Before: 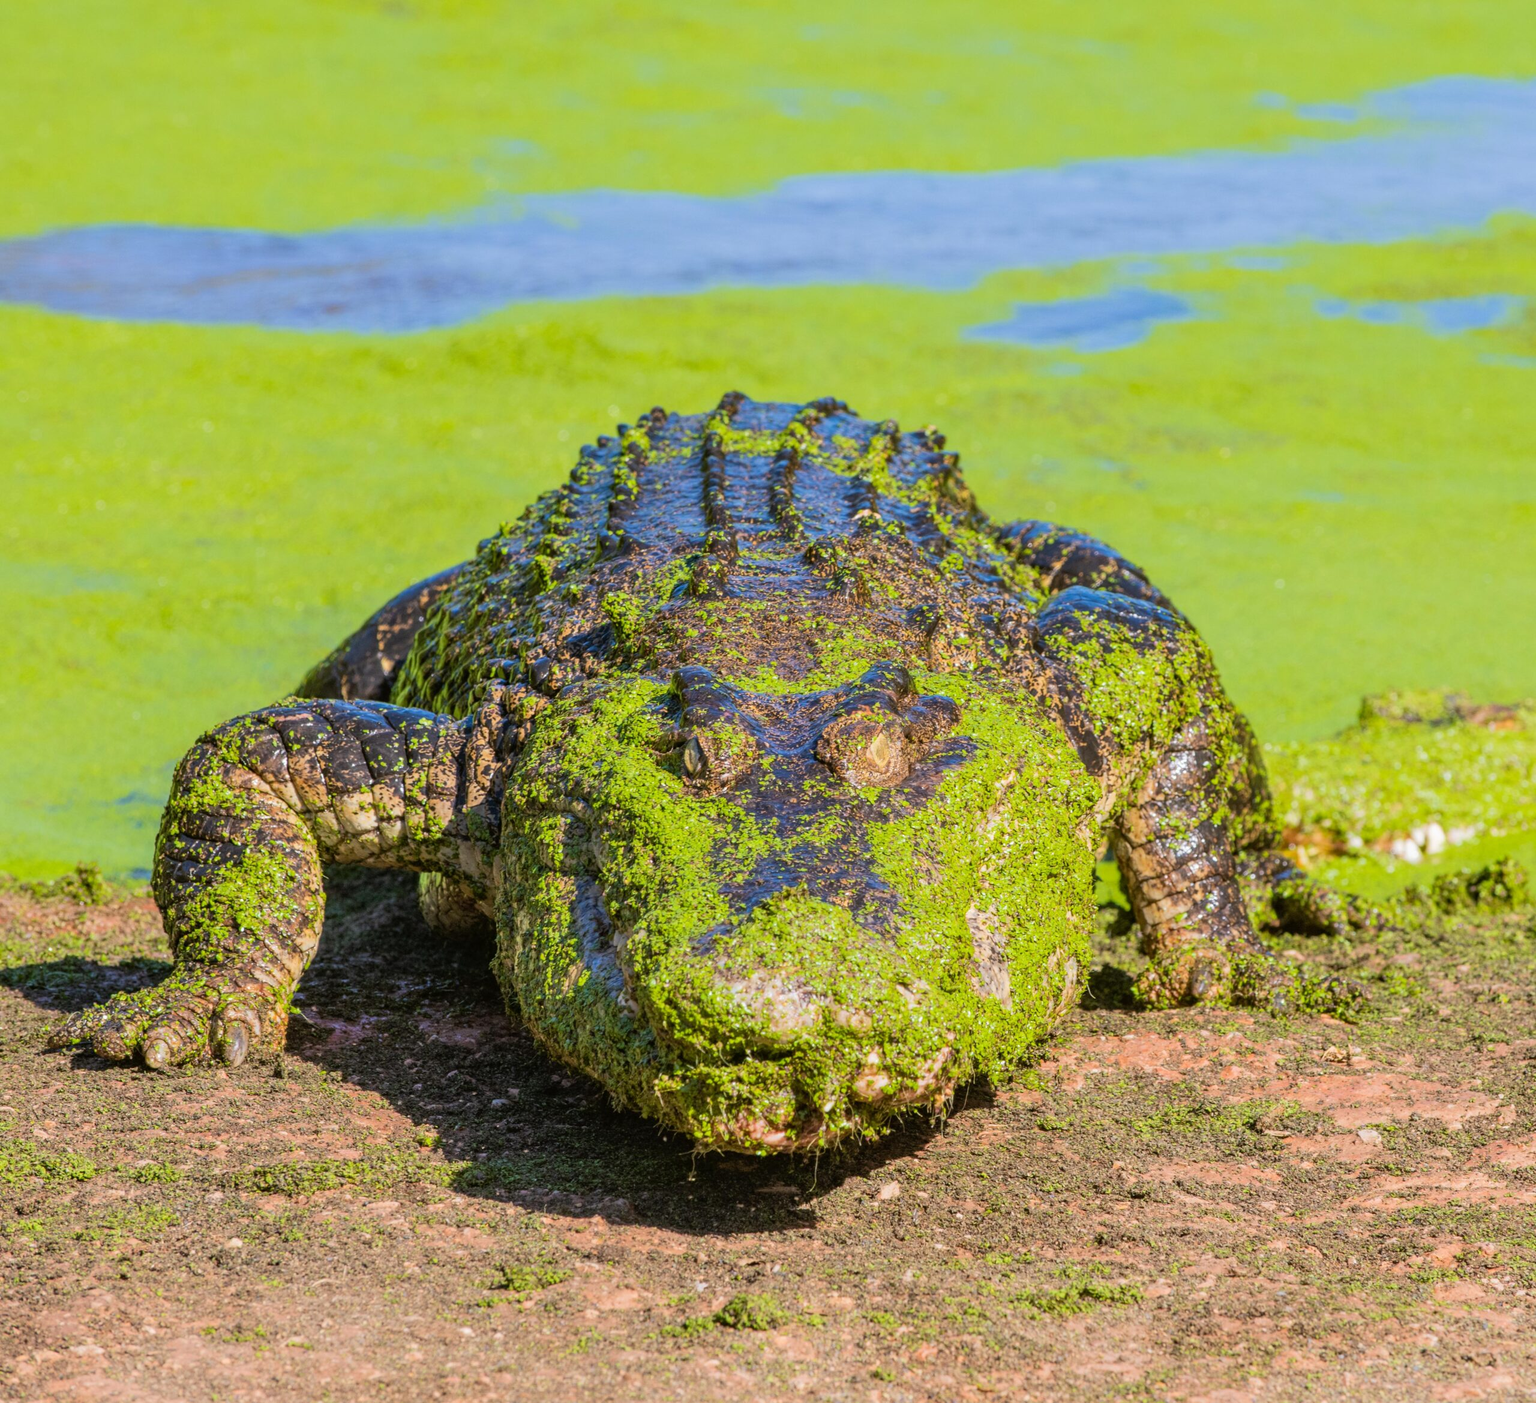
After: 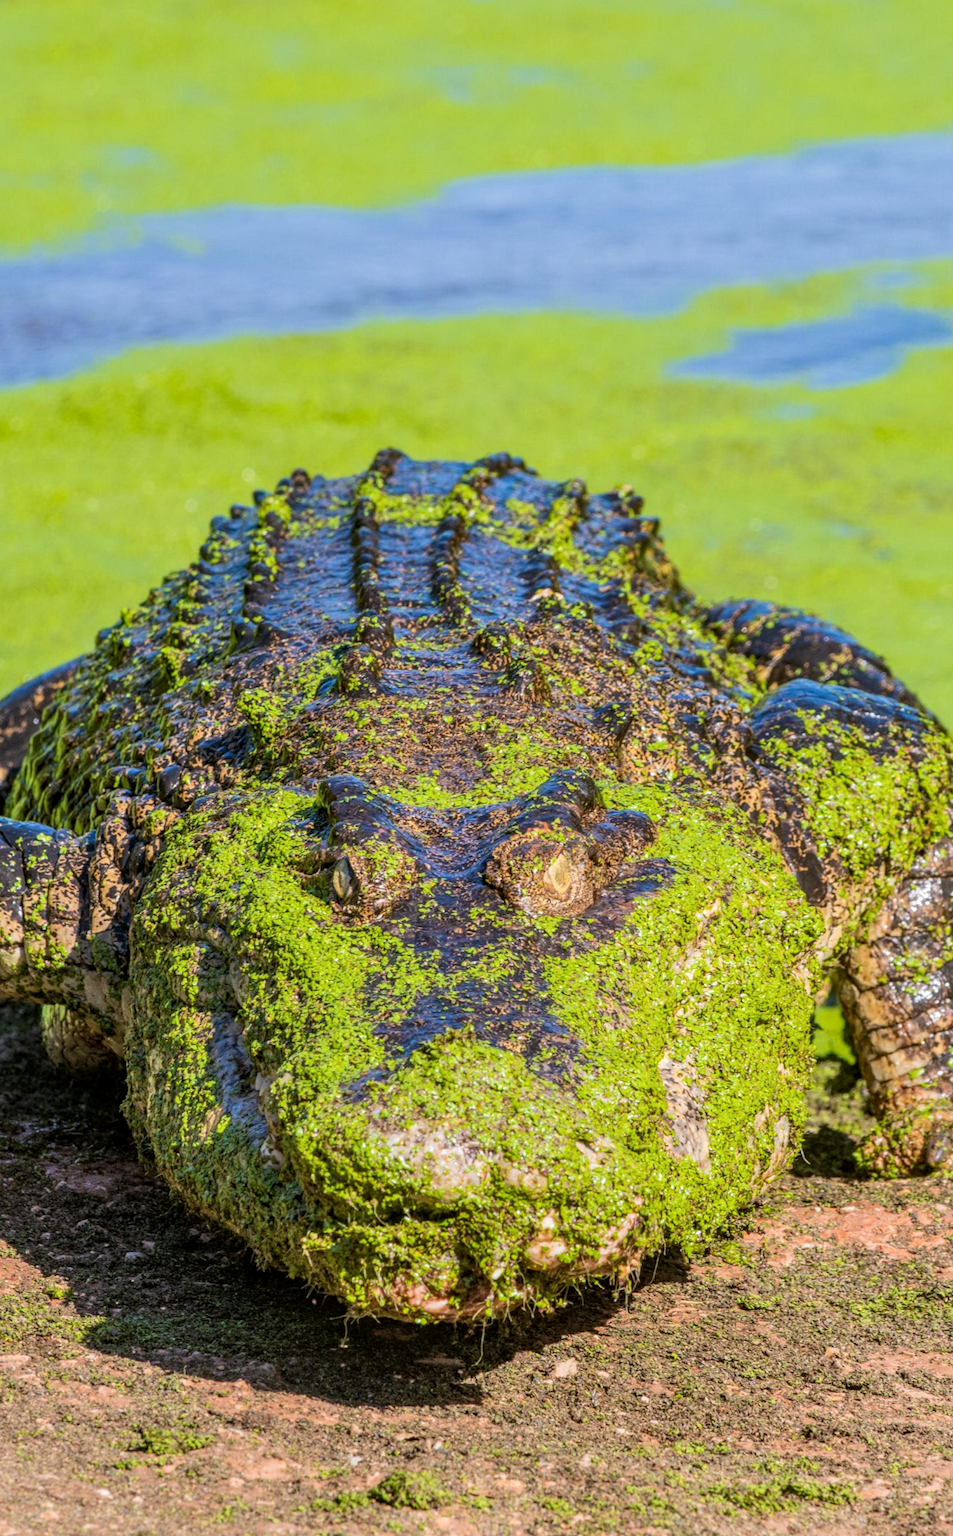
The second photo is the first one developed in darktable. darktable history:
local contrast: on, module defaults
crop: left 21.496%, right 22.254%
rotate and perspective: rotation 0.062°, lens shift (vertical) 0.115, lens shift (horizontal) -0.133, crop left 0.047, crop right 0.94, crop top 0.061, crop bottom 0.94
